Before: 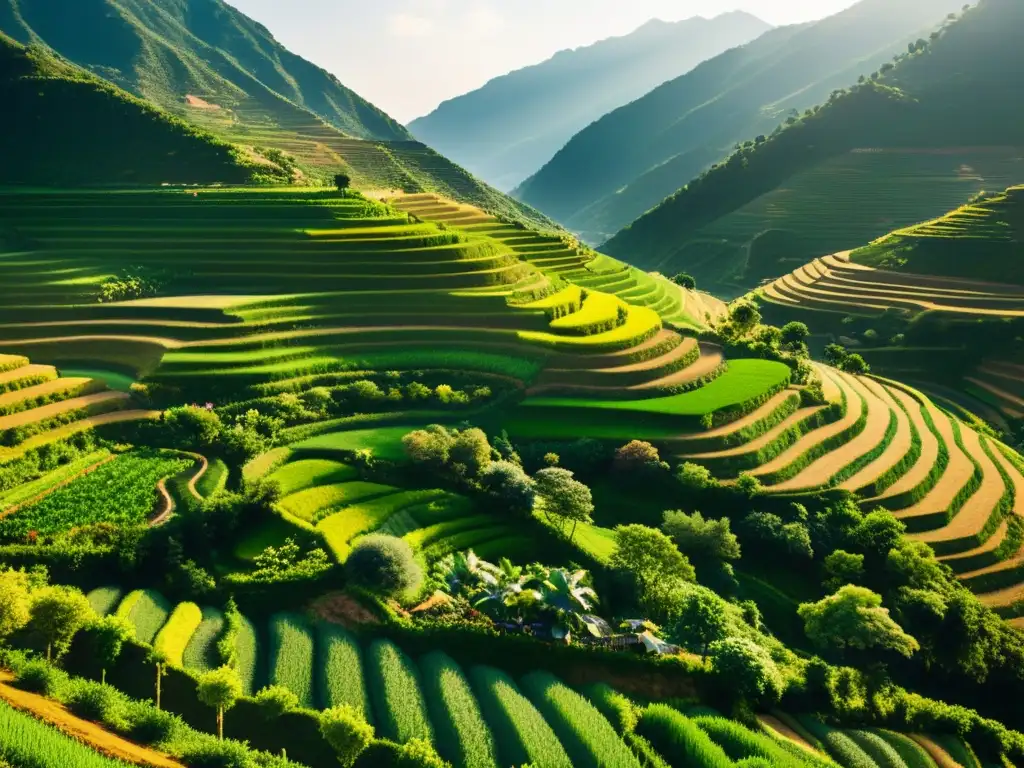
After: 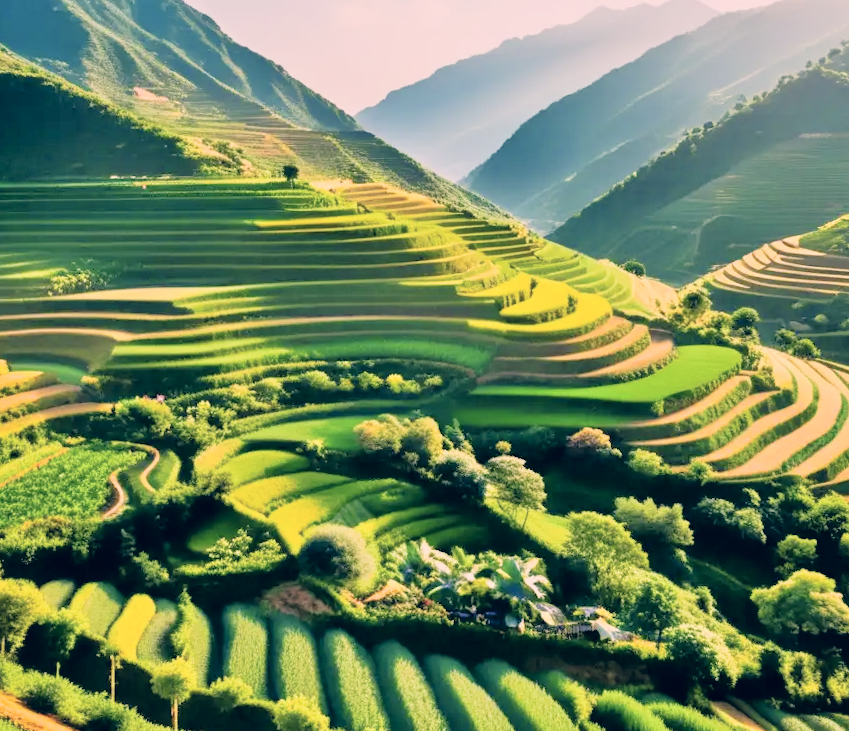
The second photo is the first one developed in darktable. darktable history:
tone equalizer: -8 EV 1.97 EV, -7 EV 1.96 EV, -6 EV 1.98 EV, -5 EV 1.97 EV, -4 EV 1.98 EV, -3 EV 1.48 EV, -2 EV 0.974 EV, -1 EV 0.482 EV
color correction: highlights a* 13.97, highlights b* 5.69, shadows a* -5.69, shadows b* -15.68, saturation 0.832
crop and rotate: angle 0.625°, left 4.201%, top 0.77%, right 11.687%, bottom 2.583%
filmic rgb: black relative exposure -5.14 EV, white relative exposure 3.97 EV, threshold 3.05 EV, hardness 2.9, contrast 1.399, highlights saturation mix -31.35%, enable highlight reconstruction true
